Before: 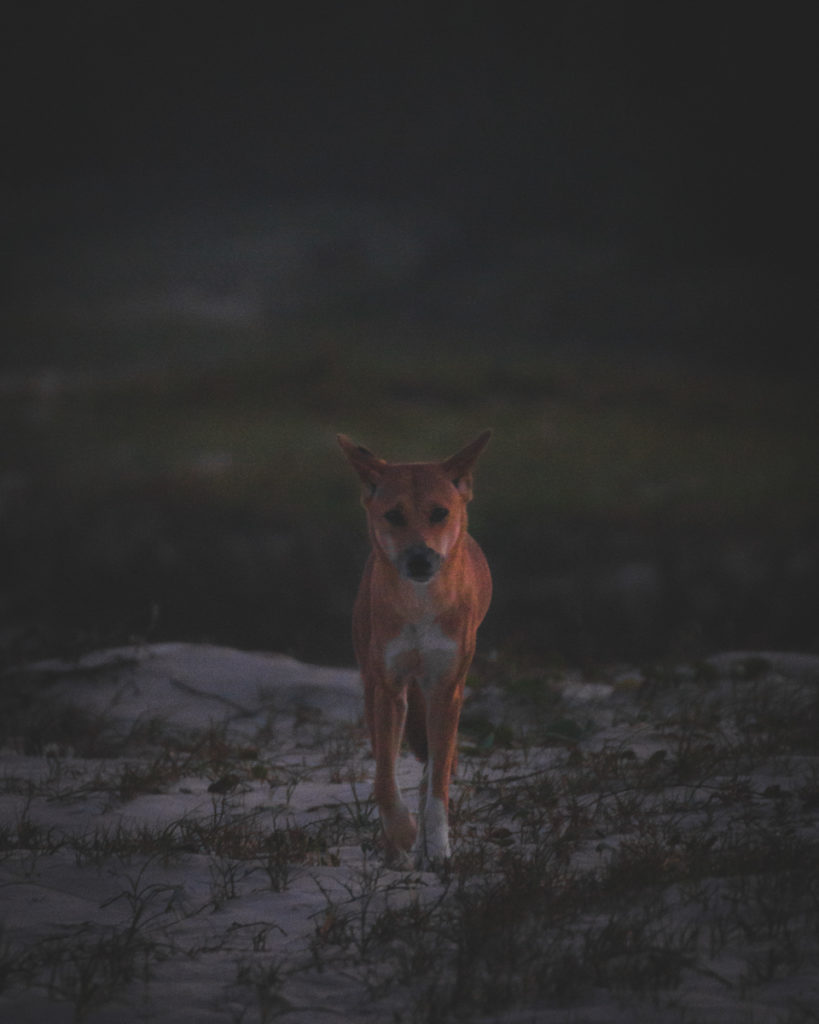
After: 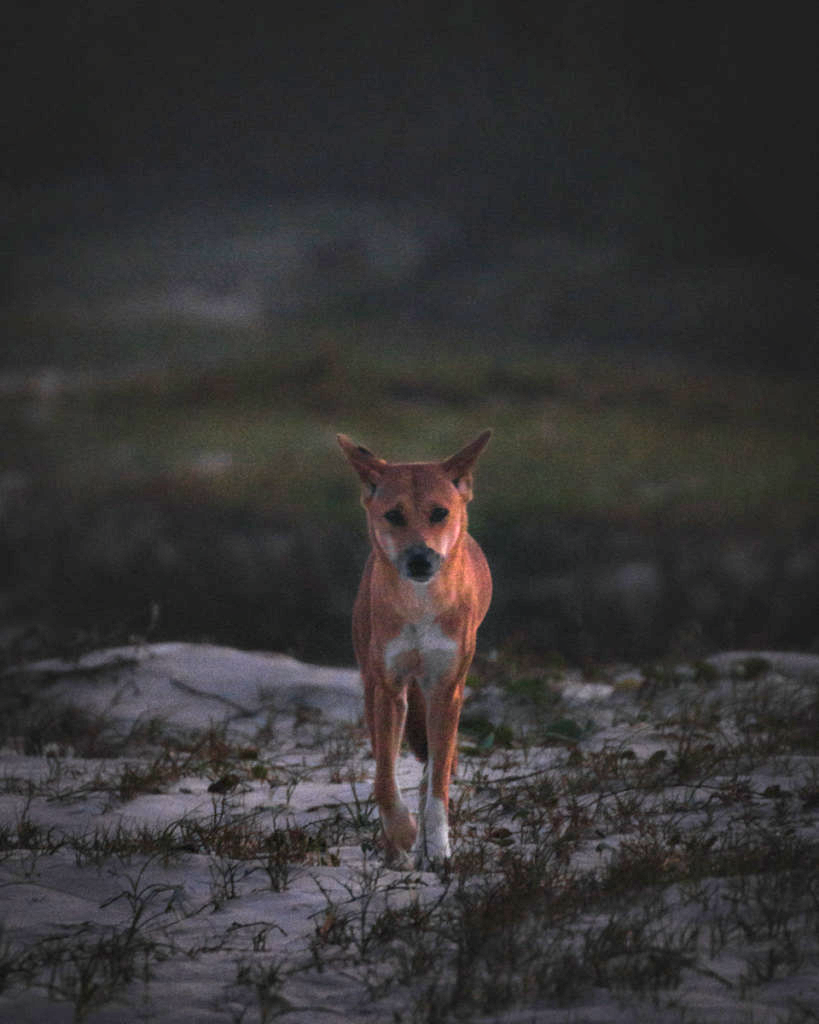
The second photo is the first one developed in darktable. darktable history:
exposure: black level correction 0.008, exposure 0.984 EV, compensate highlight preservation false
contrast equalizer: octaves 7, y [[0.6 ×6], [0.55 ×6], [0 ×6], [0 ×6], [0 ×6]]
